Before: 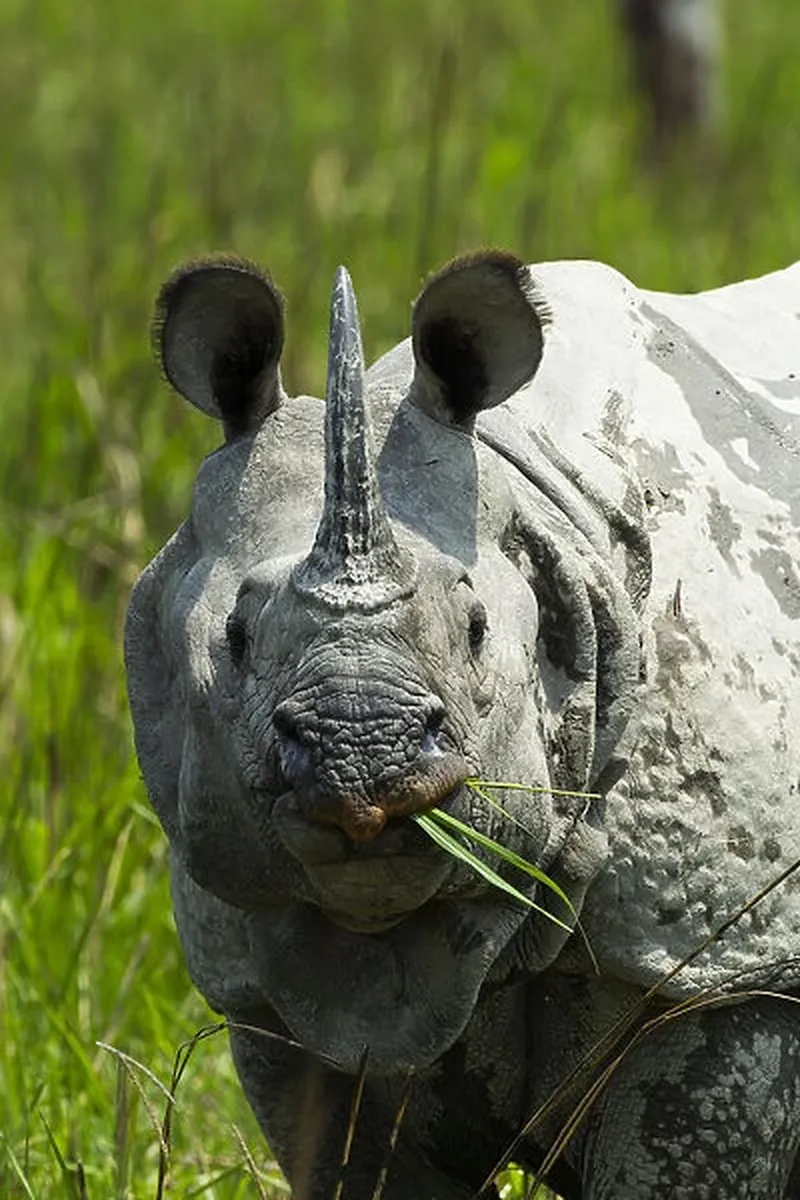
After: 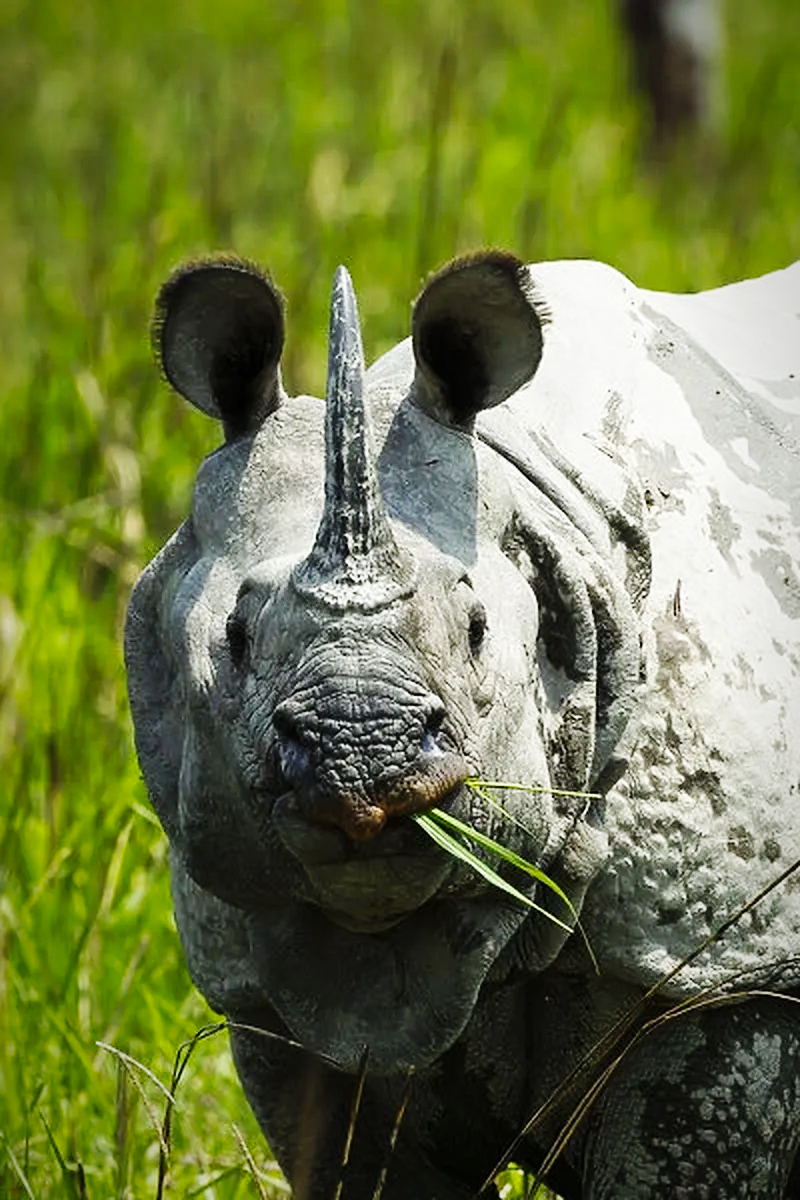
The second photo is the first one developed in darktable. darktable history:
base curve: curves: ch0 [(0, 0) (0.032, 0.025) (0.121, 0.166) (0.206, 0.329) (0.605, 0.79) (1, 1)], preserve colors none
vignetting: fall-off radius 60.26%, brightness -0.559, saturation -0.003, automatic ratio true
